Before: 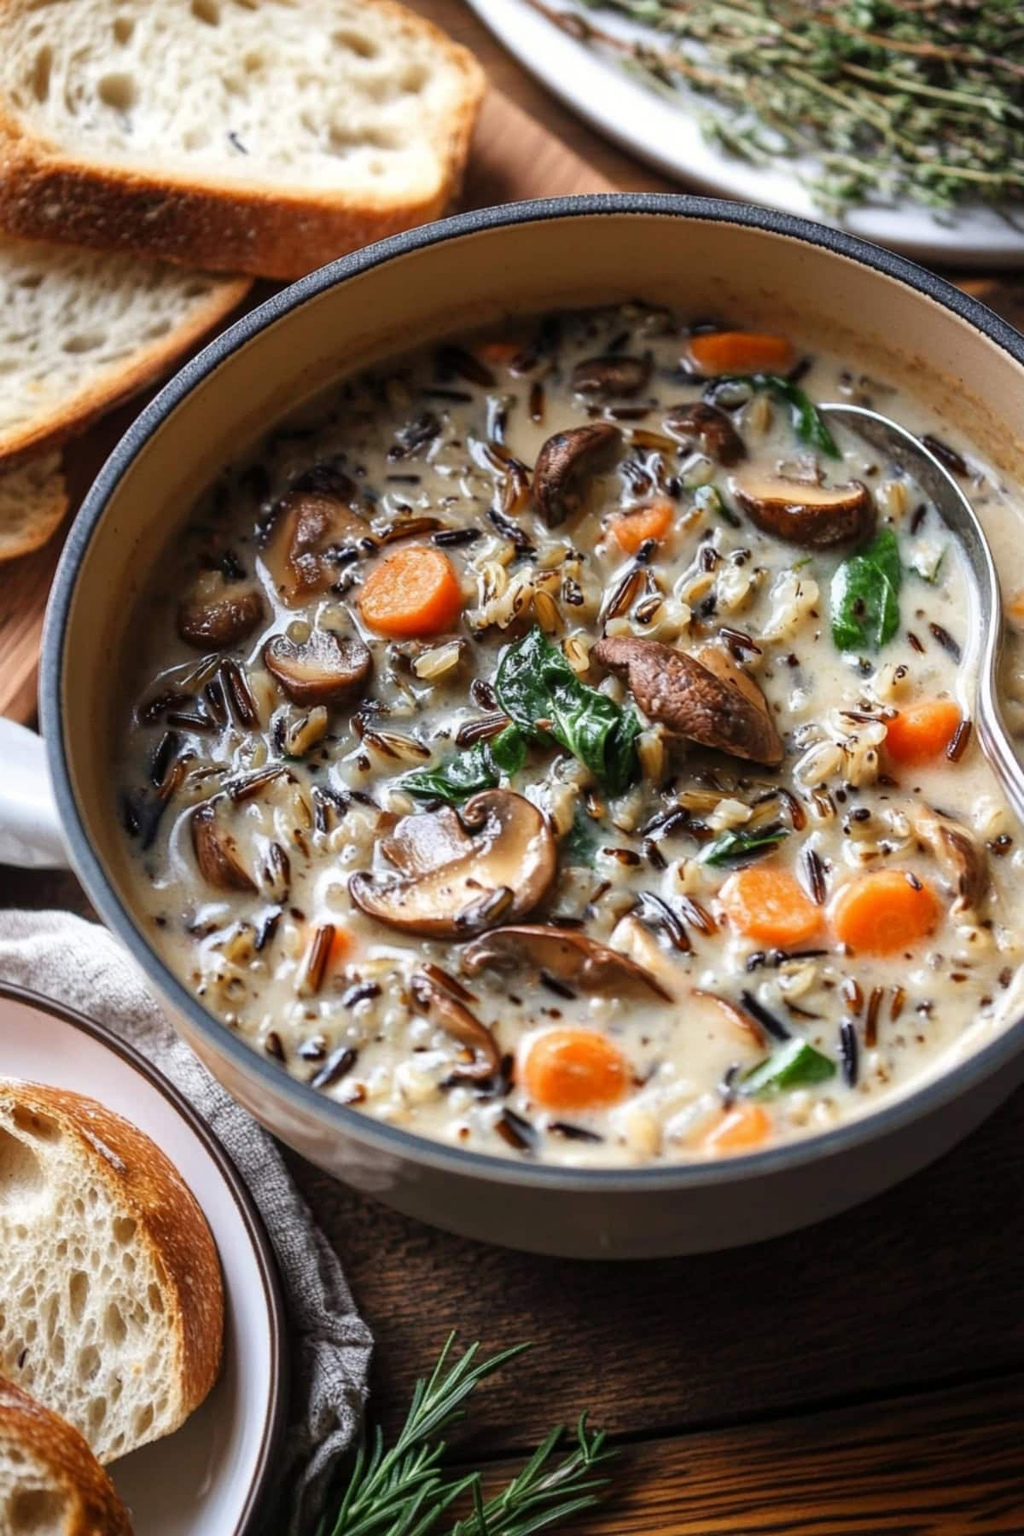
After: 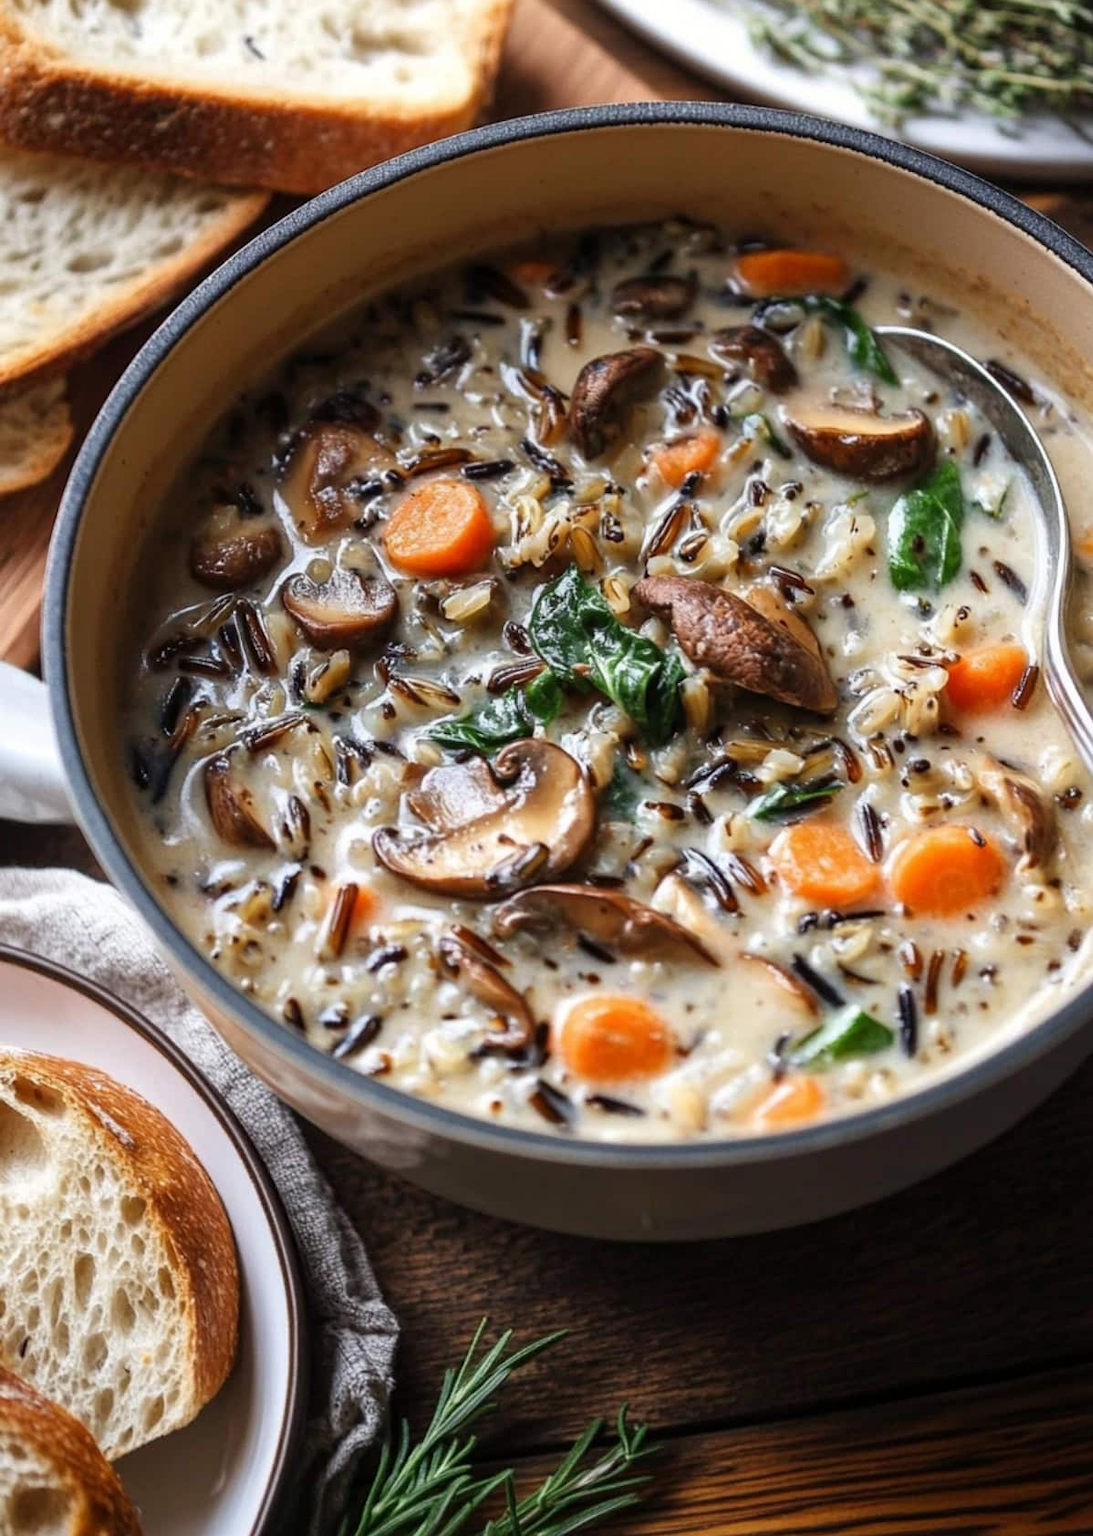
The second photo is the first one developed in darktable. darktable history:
crop and rotate: top 6.444%
